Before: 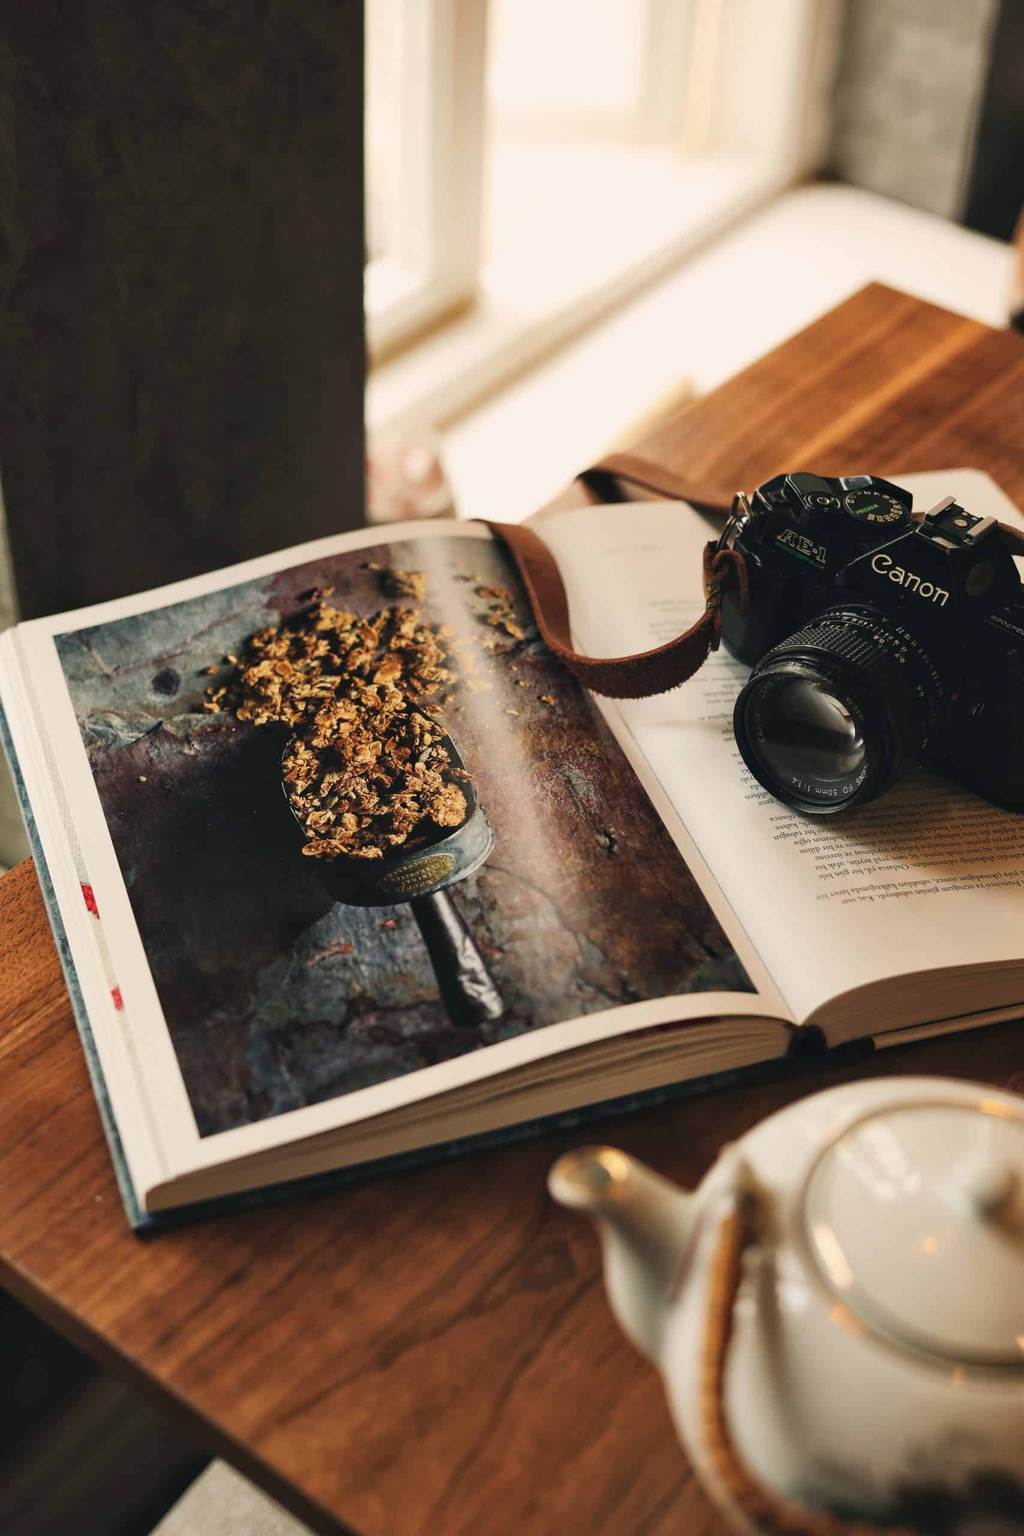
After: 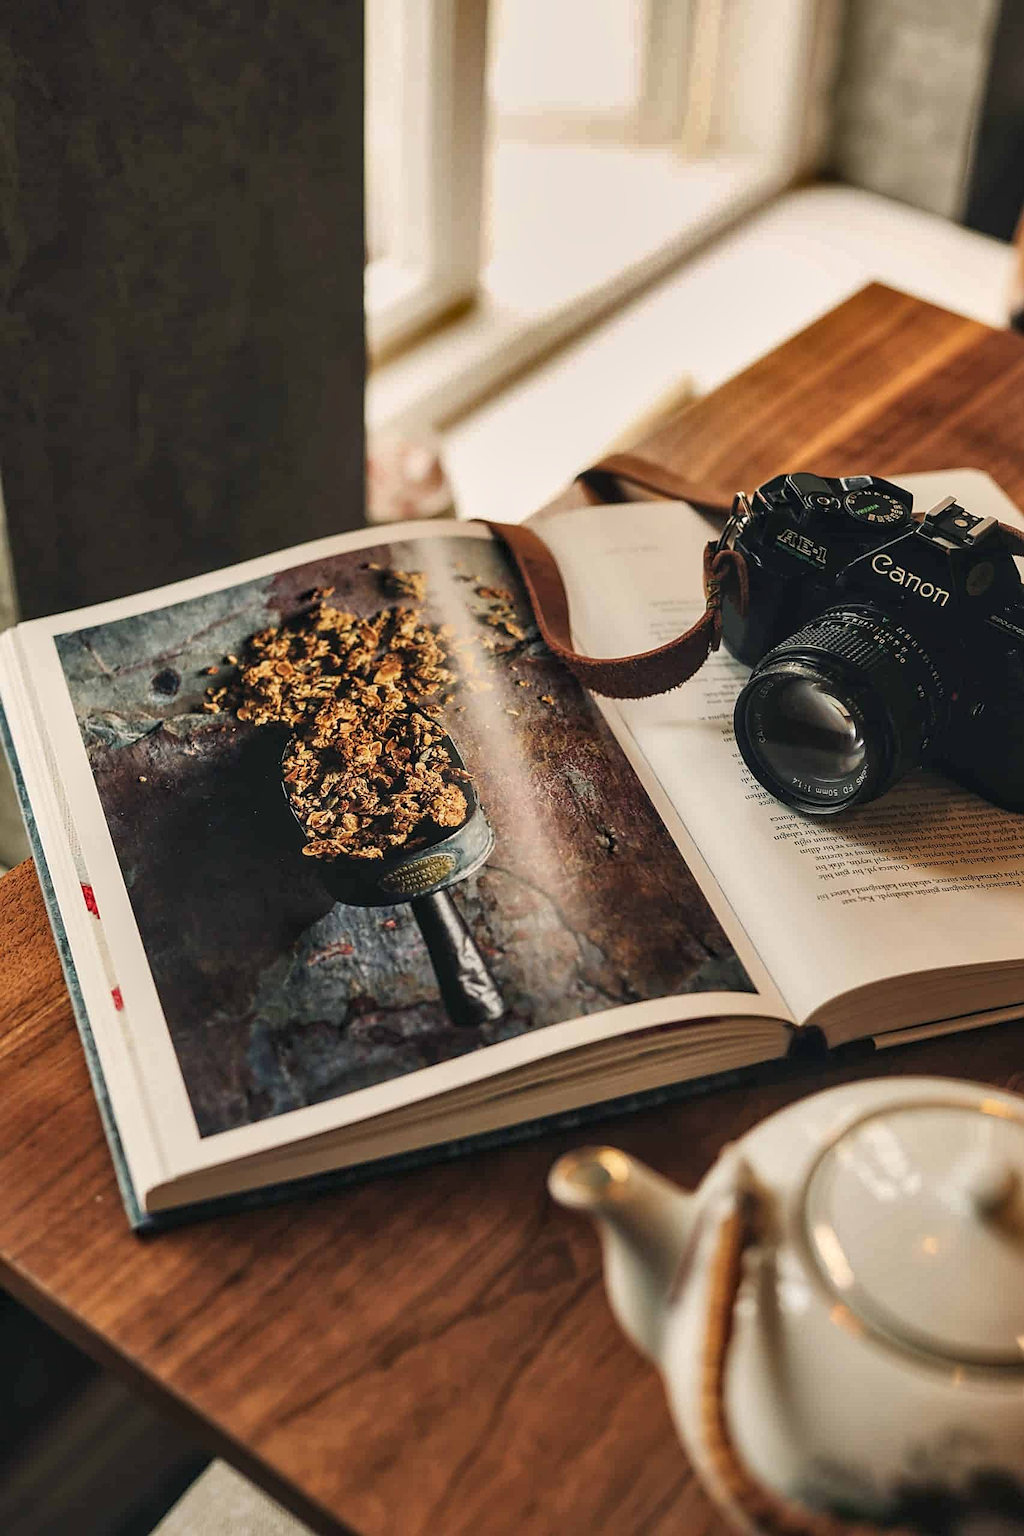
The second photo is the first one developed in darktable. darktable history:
shadows and highlights: radius 108.52, shadows 23.73, highlights -59.32, low approximation 0.01, soften with gaussian
local contrast: on, module defaults
sharpen: on, module defaults
